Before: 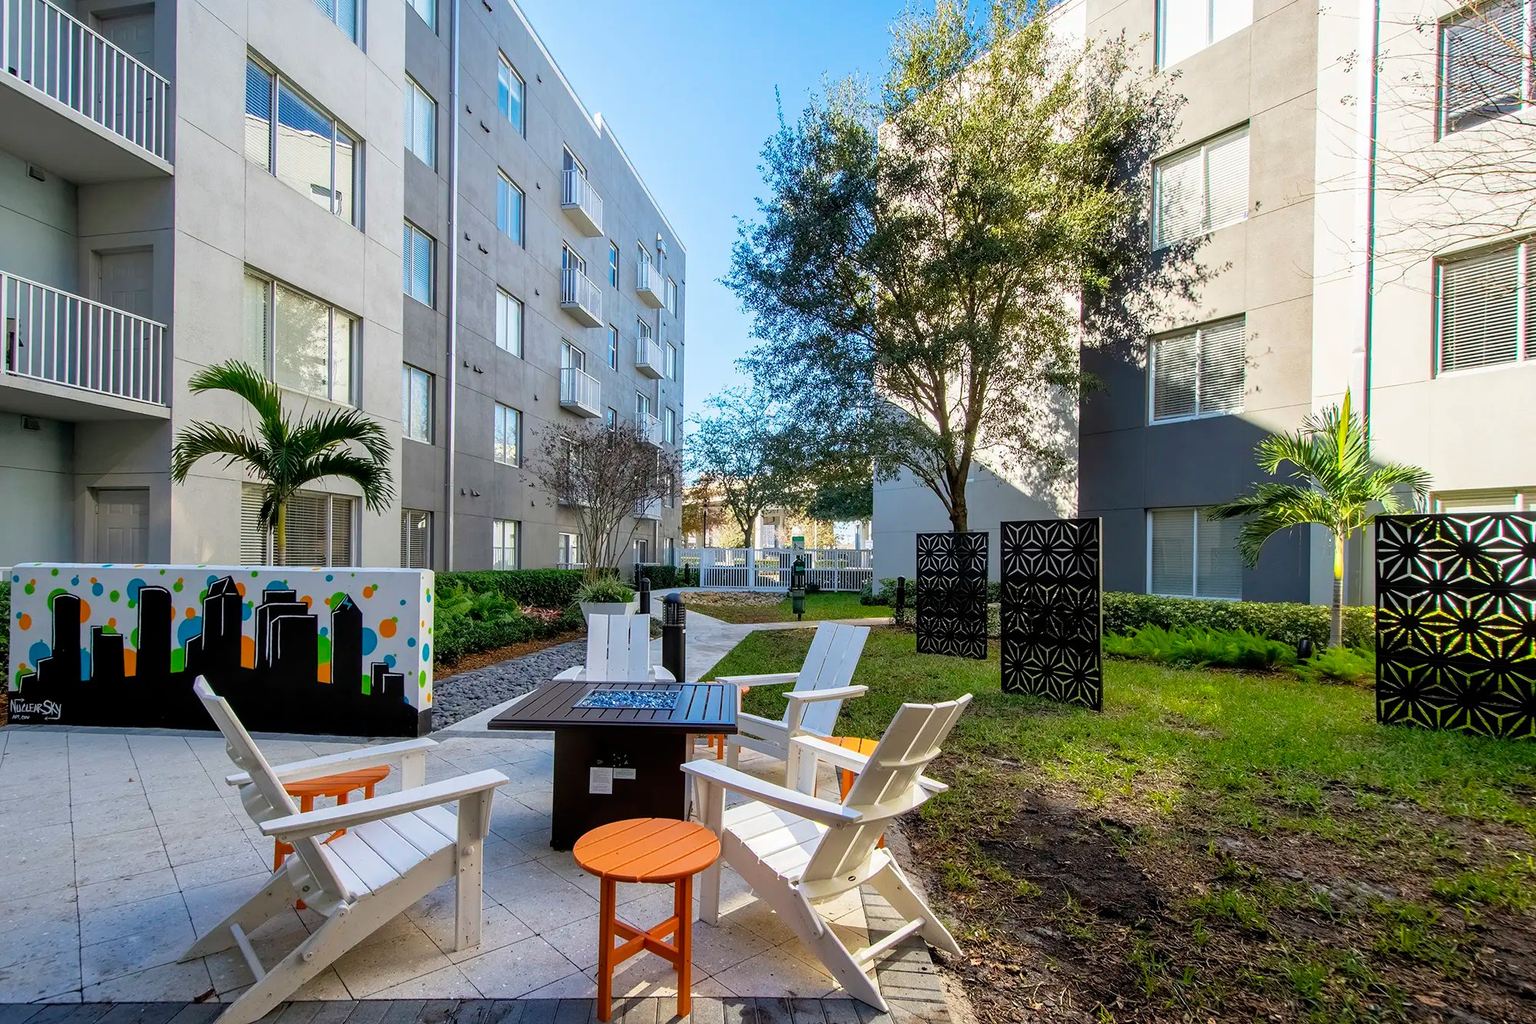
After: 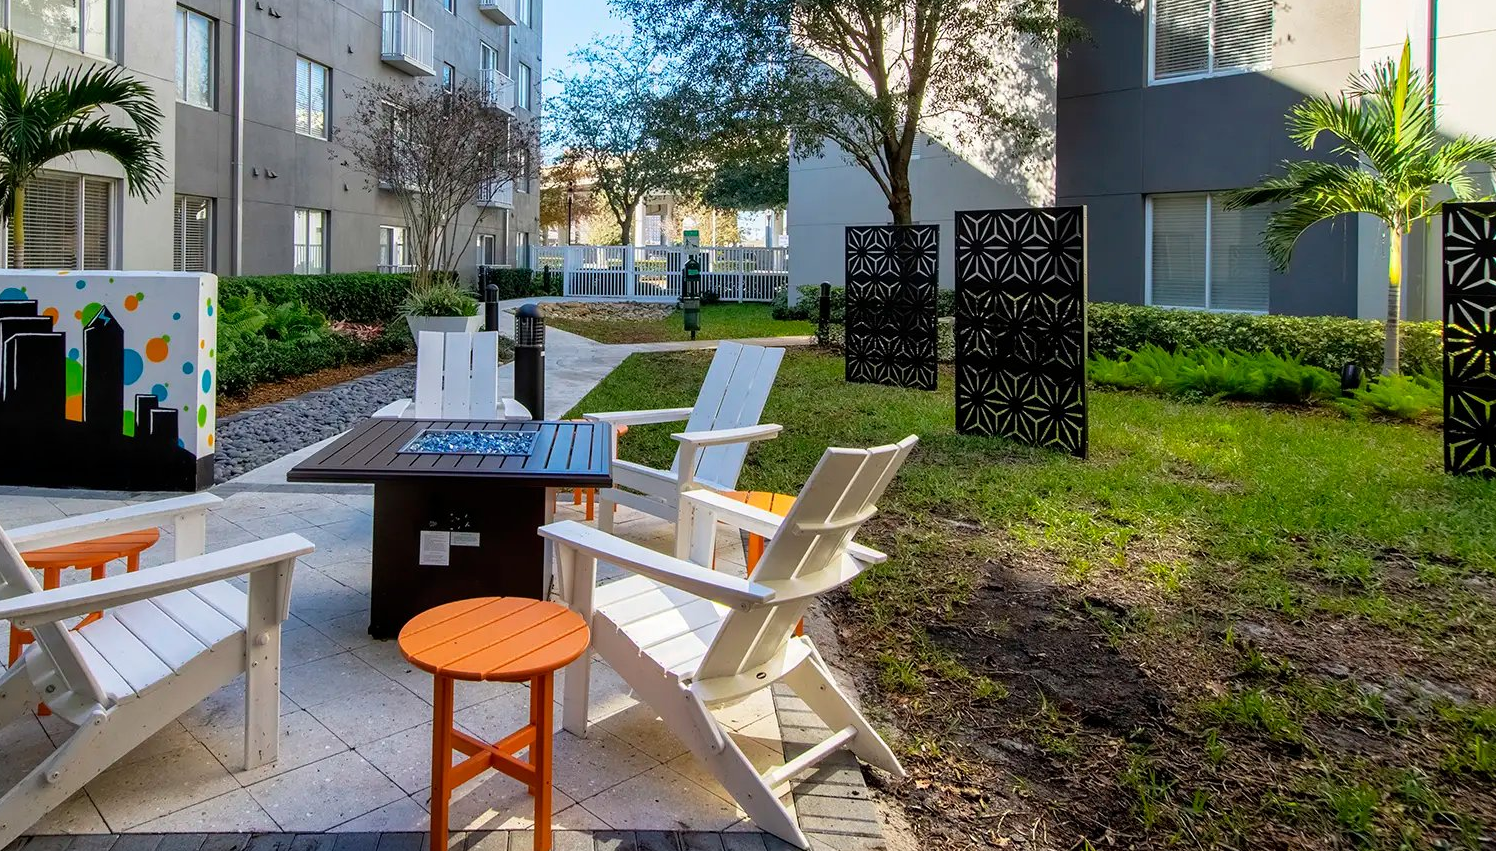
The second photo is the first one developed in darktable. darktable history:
crop and rotate: left 17.441%, top 35.11%, right 7.722%, bottom 1.016%
